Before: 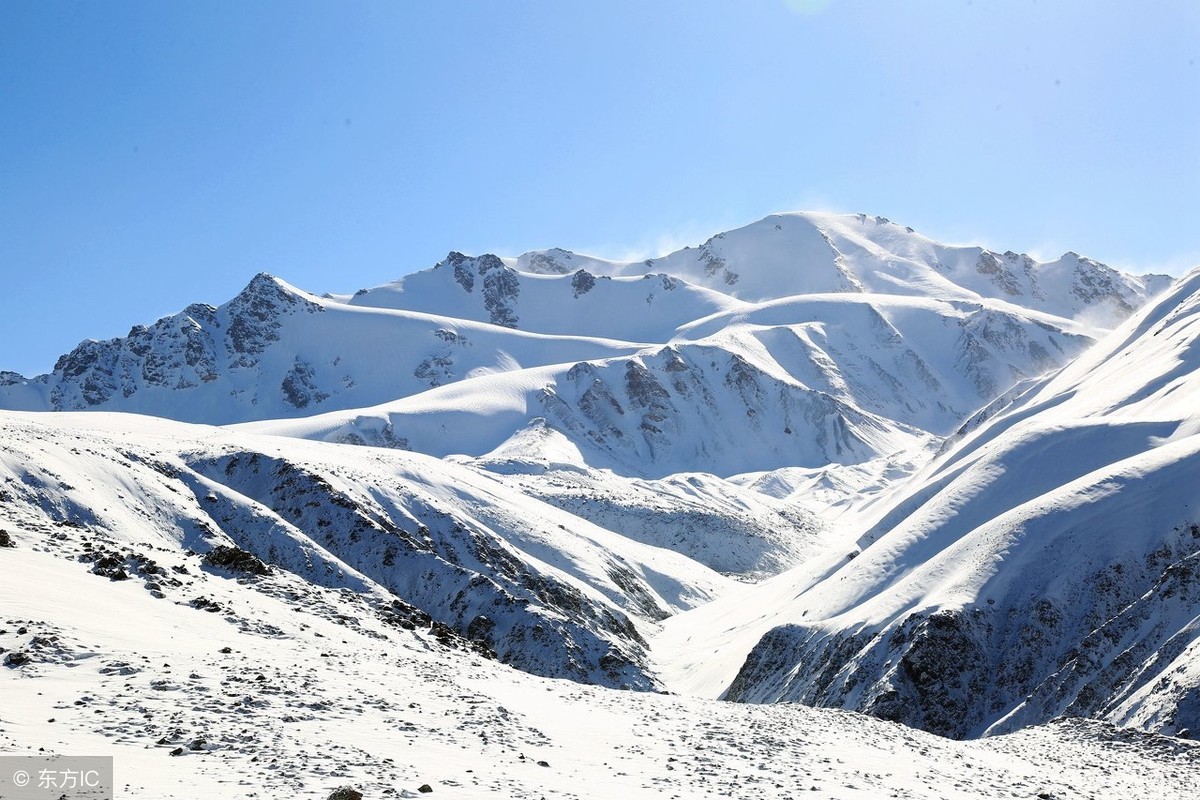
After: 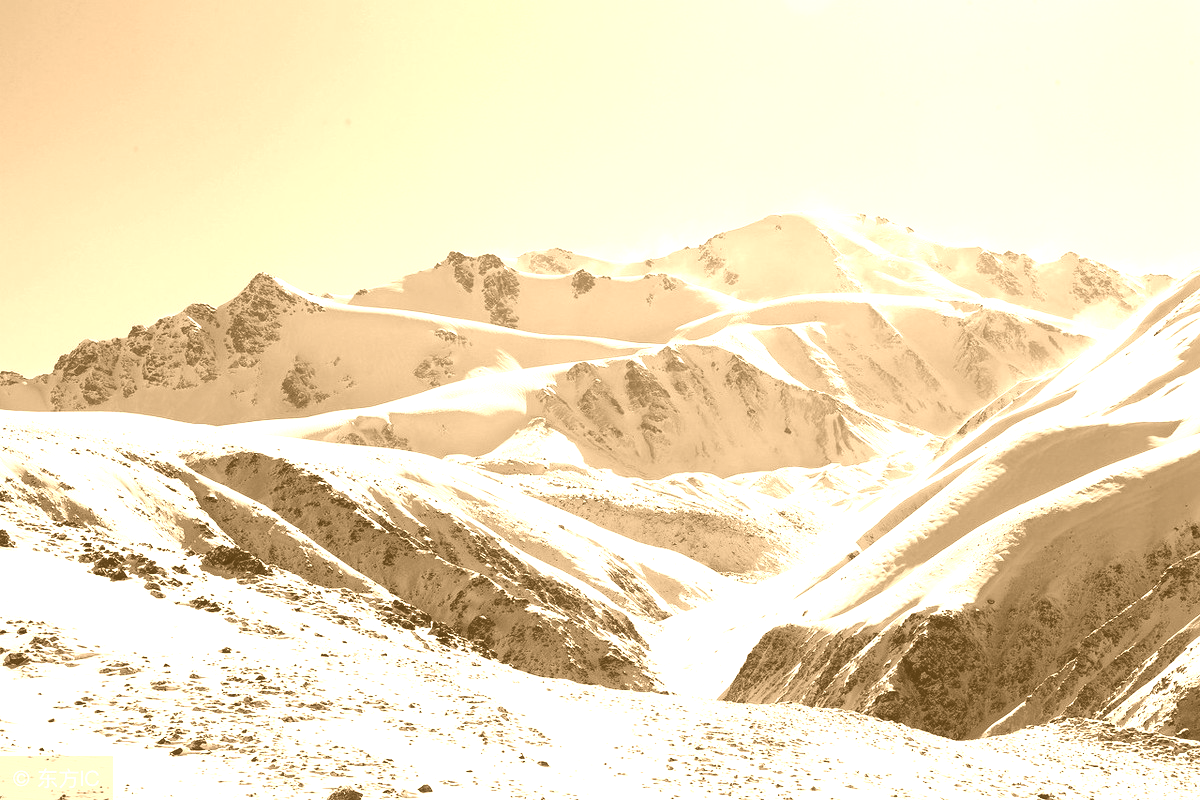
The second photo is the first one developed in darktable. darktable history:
colorize: hue 28.8°, source mix 100%
contrast brightness saturation: contrast 0.1, saturation -0.3
color contrast: green-magenta contrast 0.85, blue-yellow contrast 1.25, unbound 0
